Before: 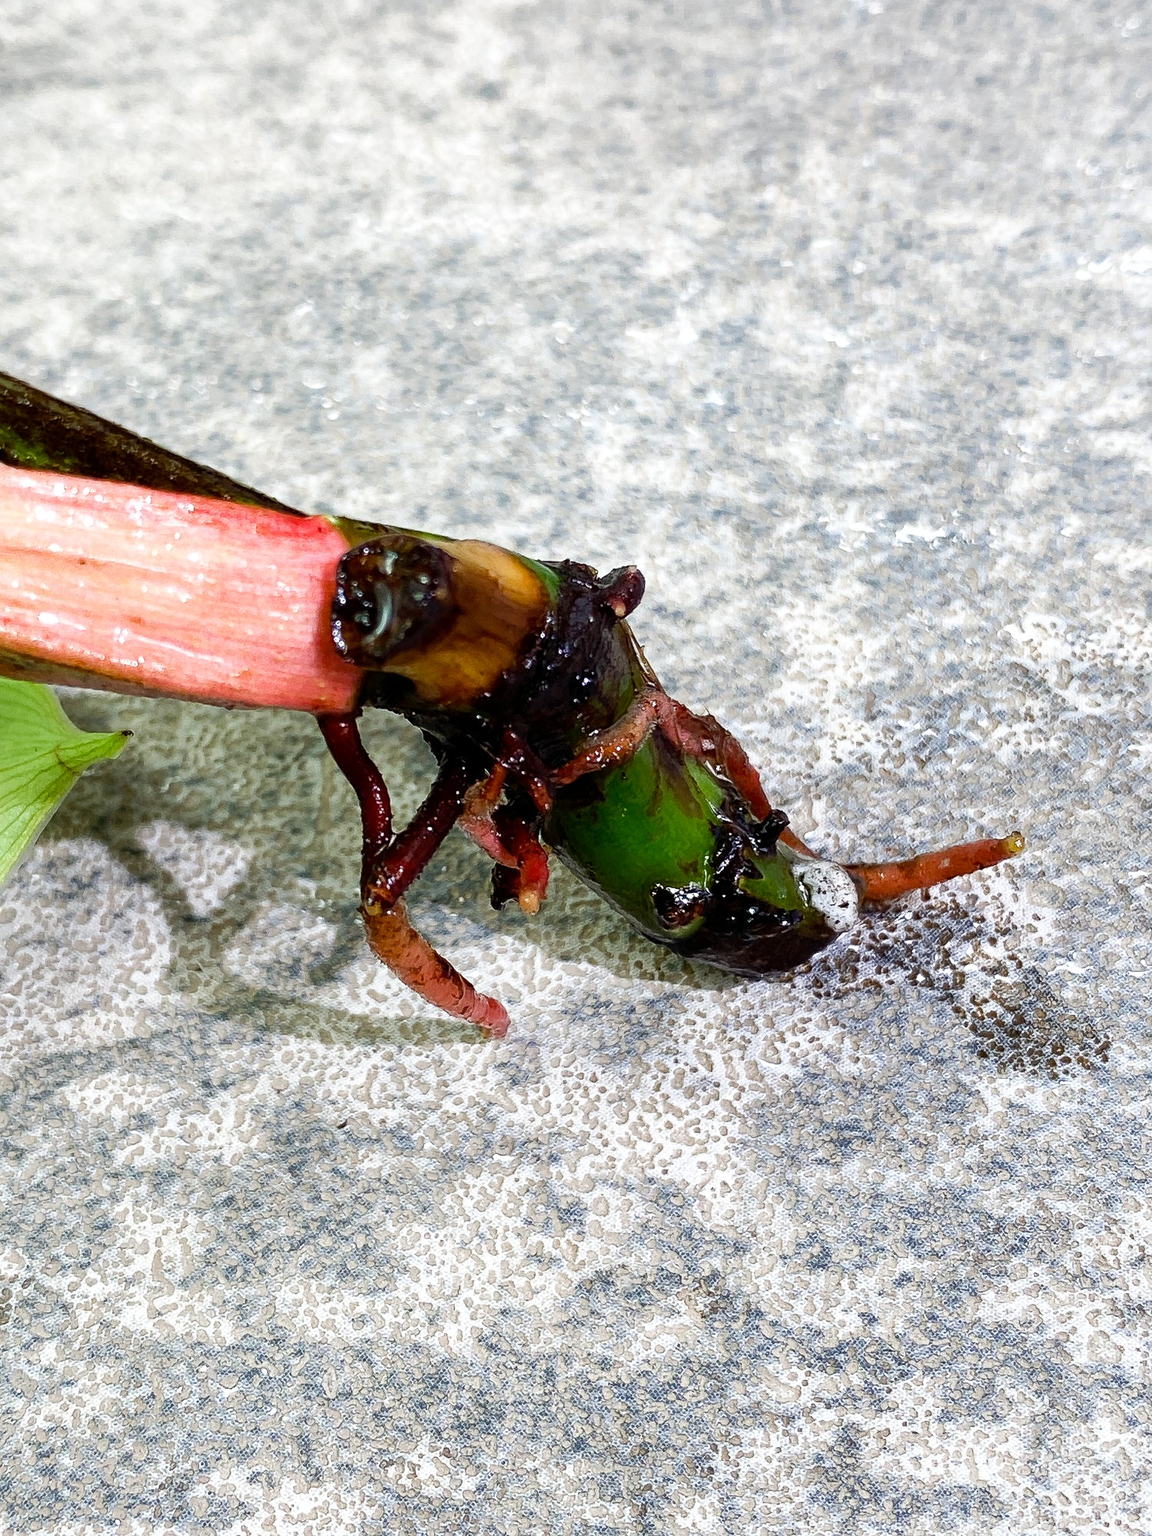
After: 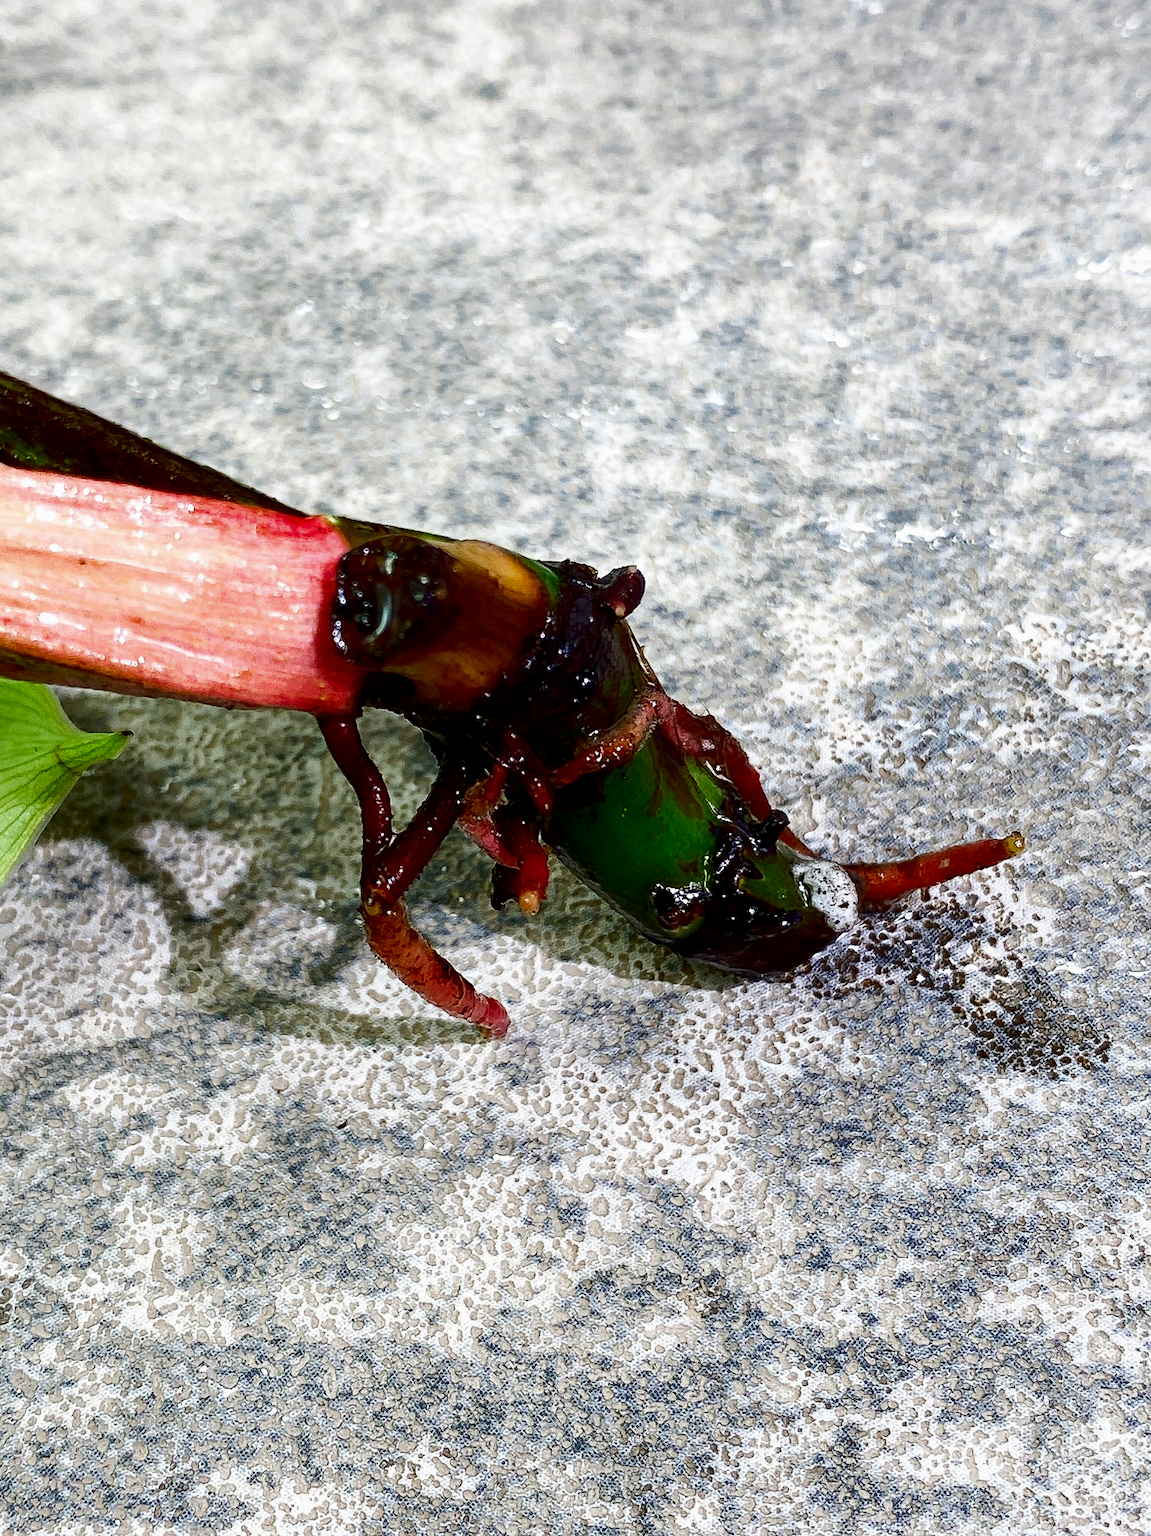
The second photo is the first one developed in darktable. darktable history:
contrast brightness saturation: contrast 0.13, brightness -0.24, saturation 0.14
tone equalizer: -7 EV 0.18 EV, -6 EV 0.12 EV, -5 EV 0.08 EV, -4 EV 0.04 EV, -2 EV -0.02 EV, -1 EV -0.04 EV, +0 EV -0.06 EV, luminance estimator HSV value / RGB max
